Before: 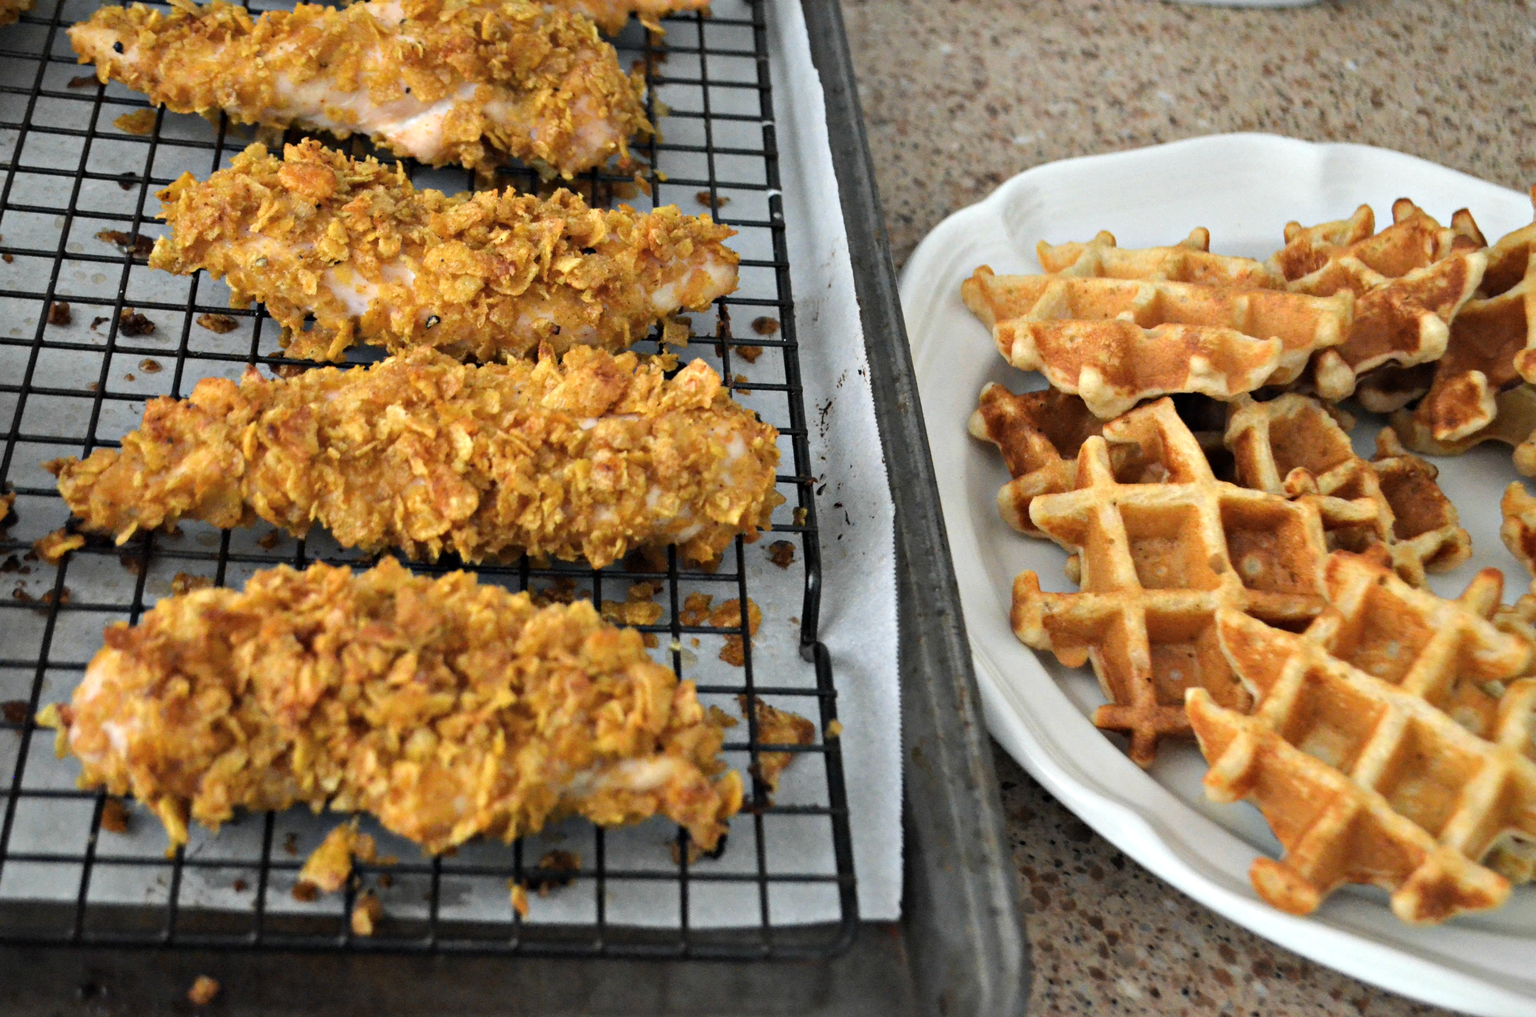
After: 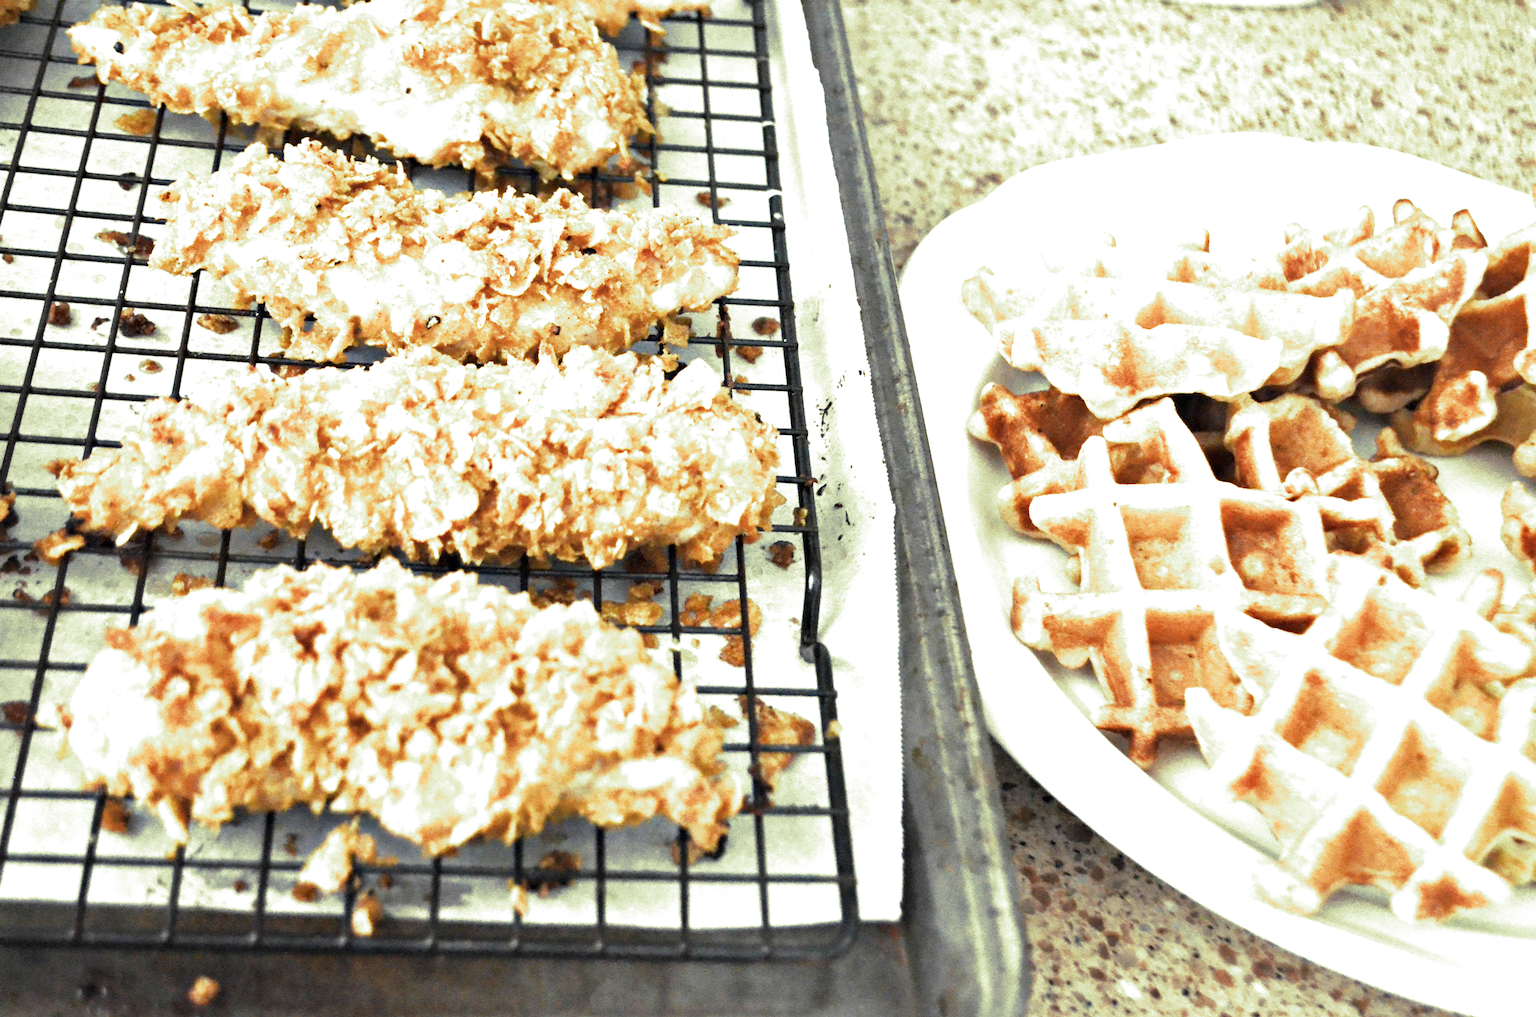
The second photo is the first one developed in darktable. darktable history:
exposure: black level correction 0, exposure 1.6 EV, compensate exposure bias true, compensate highlight preservation false
split-toning: shadows › hue 290.82°, shadows › saturation 0.34, highlights › saturation 0.38, balance 0, compress 50%
